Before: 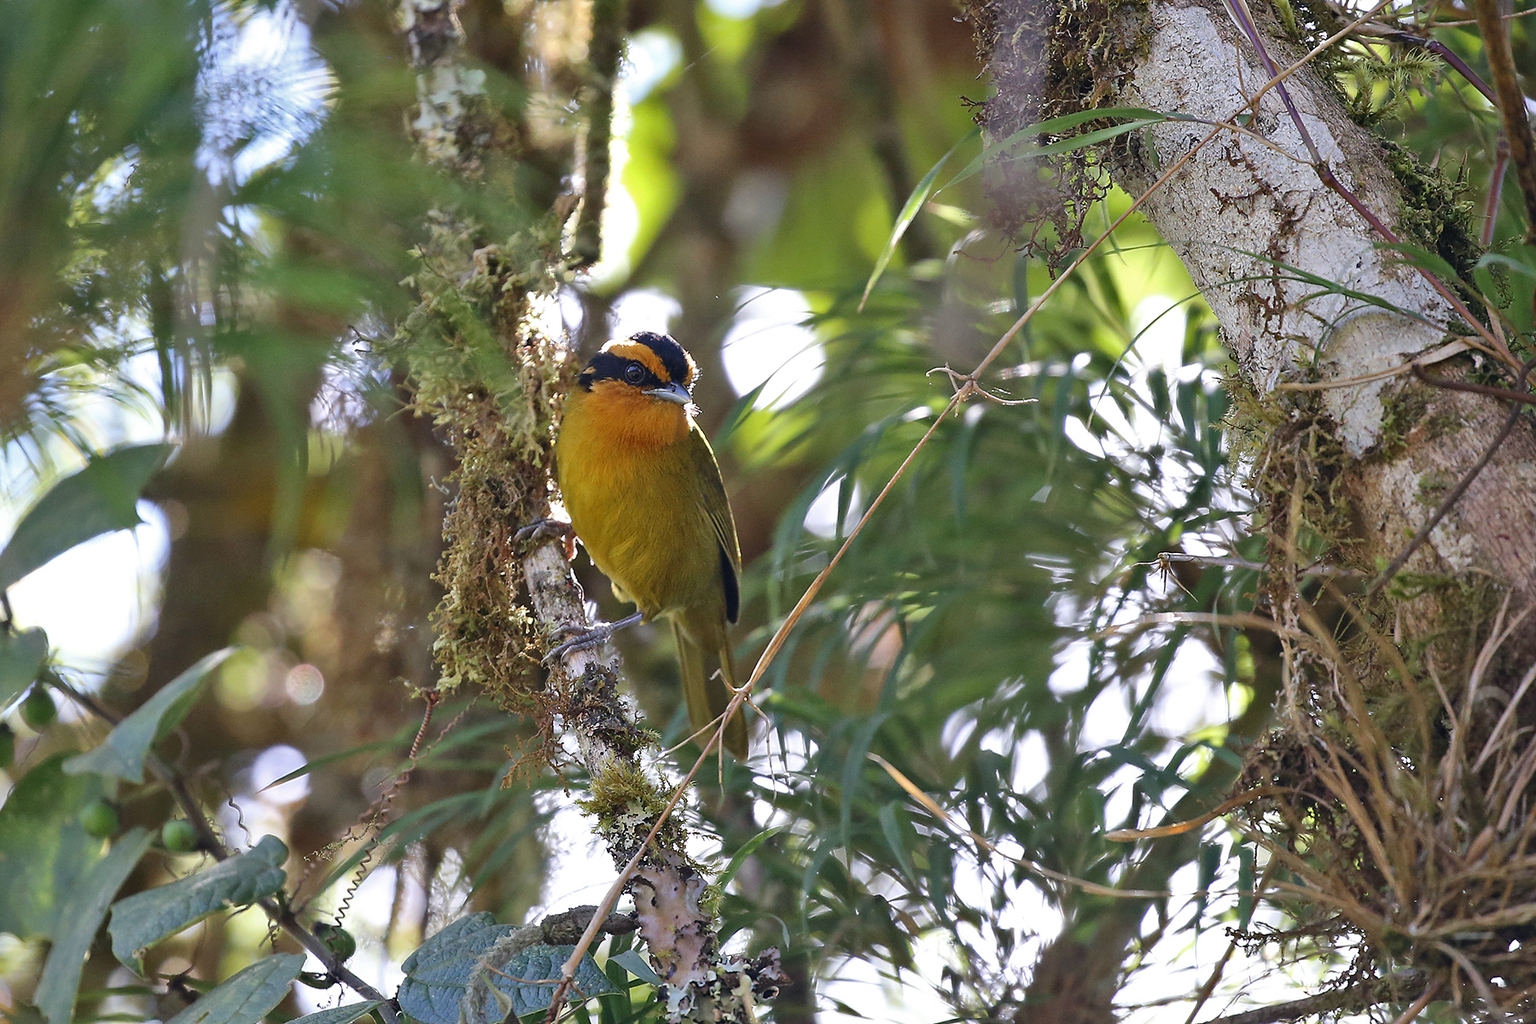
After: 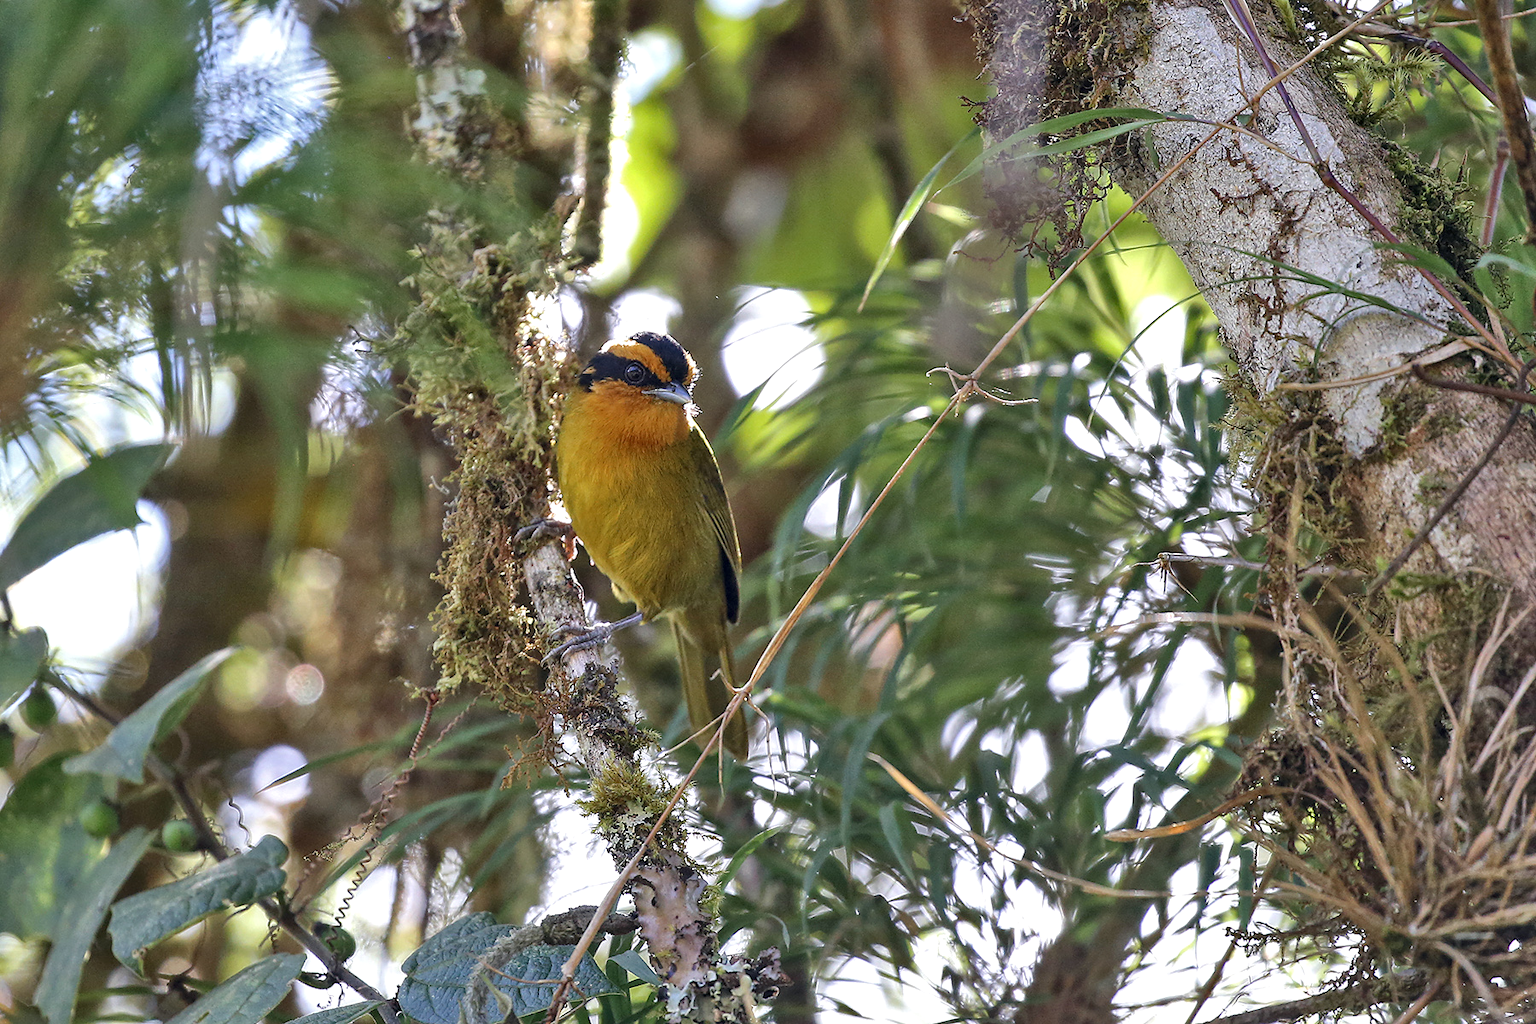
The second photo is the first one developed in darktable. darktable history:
shadows and highlights: shadows 76.47, highlights -61.1, soften with gaussian
local contrast: highlights 93%, shadows 86%, detail 160%, midtone range 0.2
